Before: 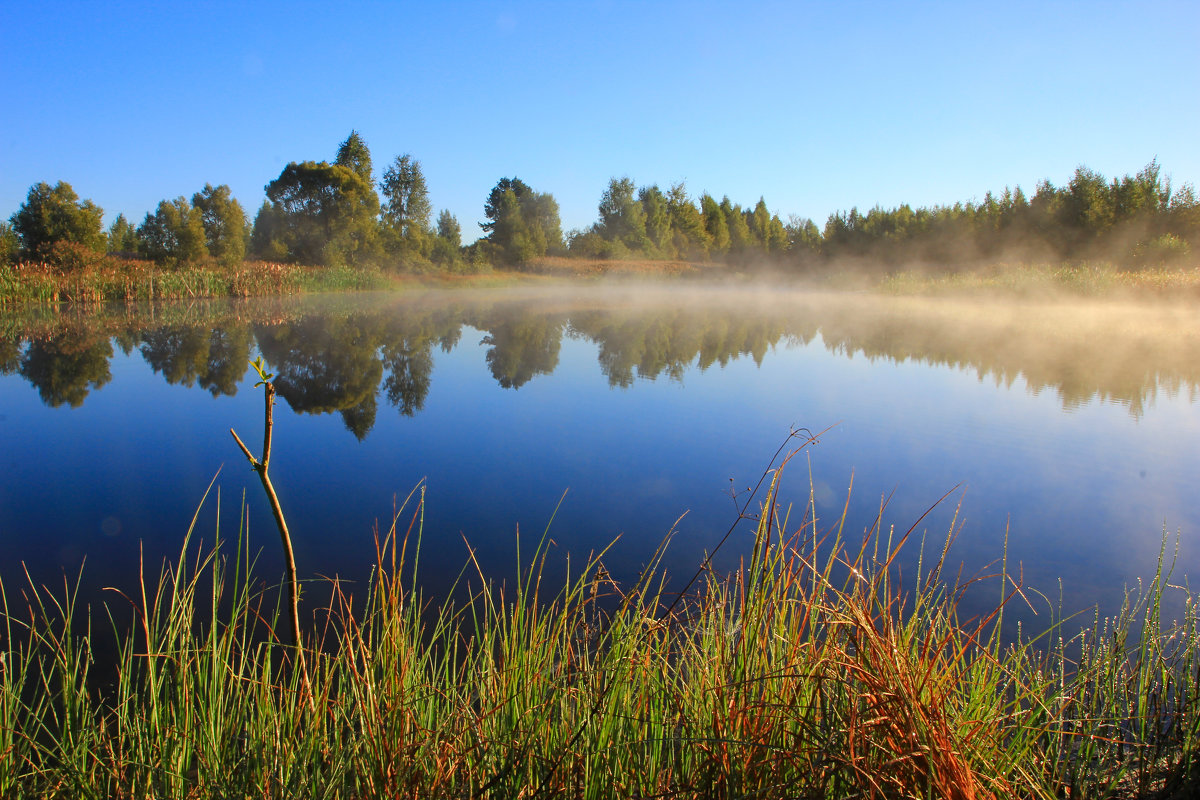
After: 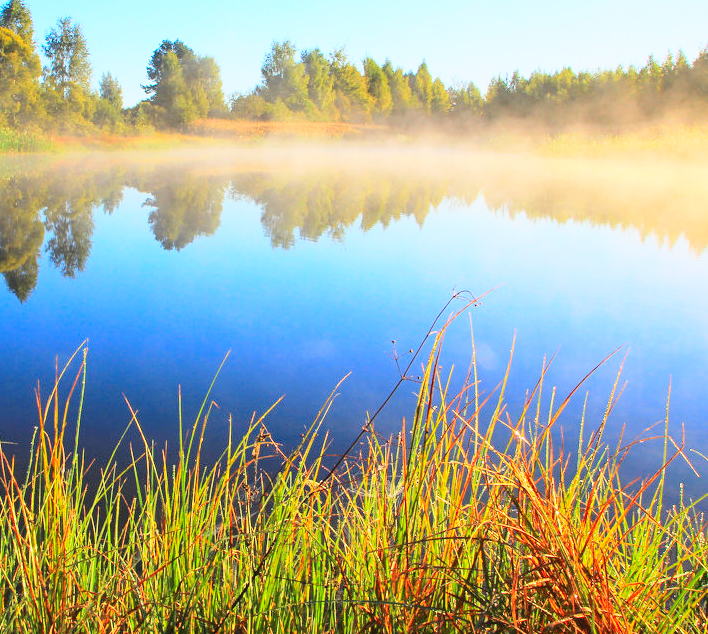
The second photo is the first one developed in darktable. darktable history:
base curve: curves: ch0 [(0, 0) (0.088, 0.125) (0.176, 0.251) (0.354, 0.501) (0.613, 0.749) (1, 0.877)], preserve colors none
crop and rotate: left 28.179%, top 17.374%, right 12.801%, bottom 3.319%
contrast brightness saturation: contrast 0.067, brightness 0.174, saturation 0.413
tone curve: curves: ch0 [(0, 0) (0.003, 0.04) (0.011, 0.04) (0.025, 0.043) (0.044, 0.049) (0.069, 0.066) (0.1, 0.095) (0.136, 0.121) (0.177, 0.154) (0.224, 0.211) (0.277, 0.281) (0.335, 0.358) (0.399, 0.452) (0.468, 0.54) (0.543, 0.628) (0.623, 0.721) (0.709, 0.801) (0.801, 0.883) (0.898, 0.948) (1, 1)], color space Lab, independent channels, preserve colors none
